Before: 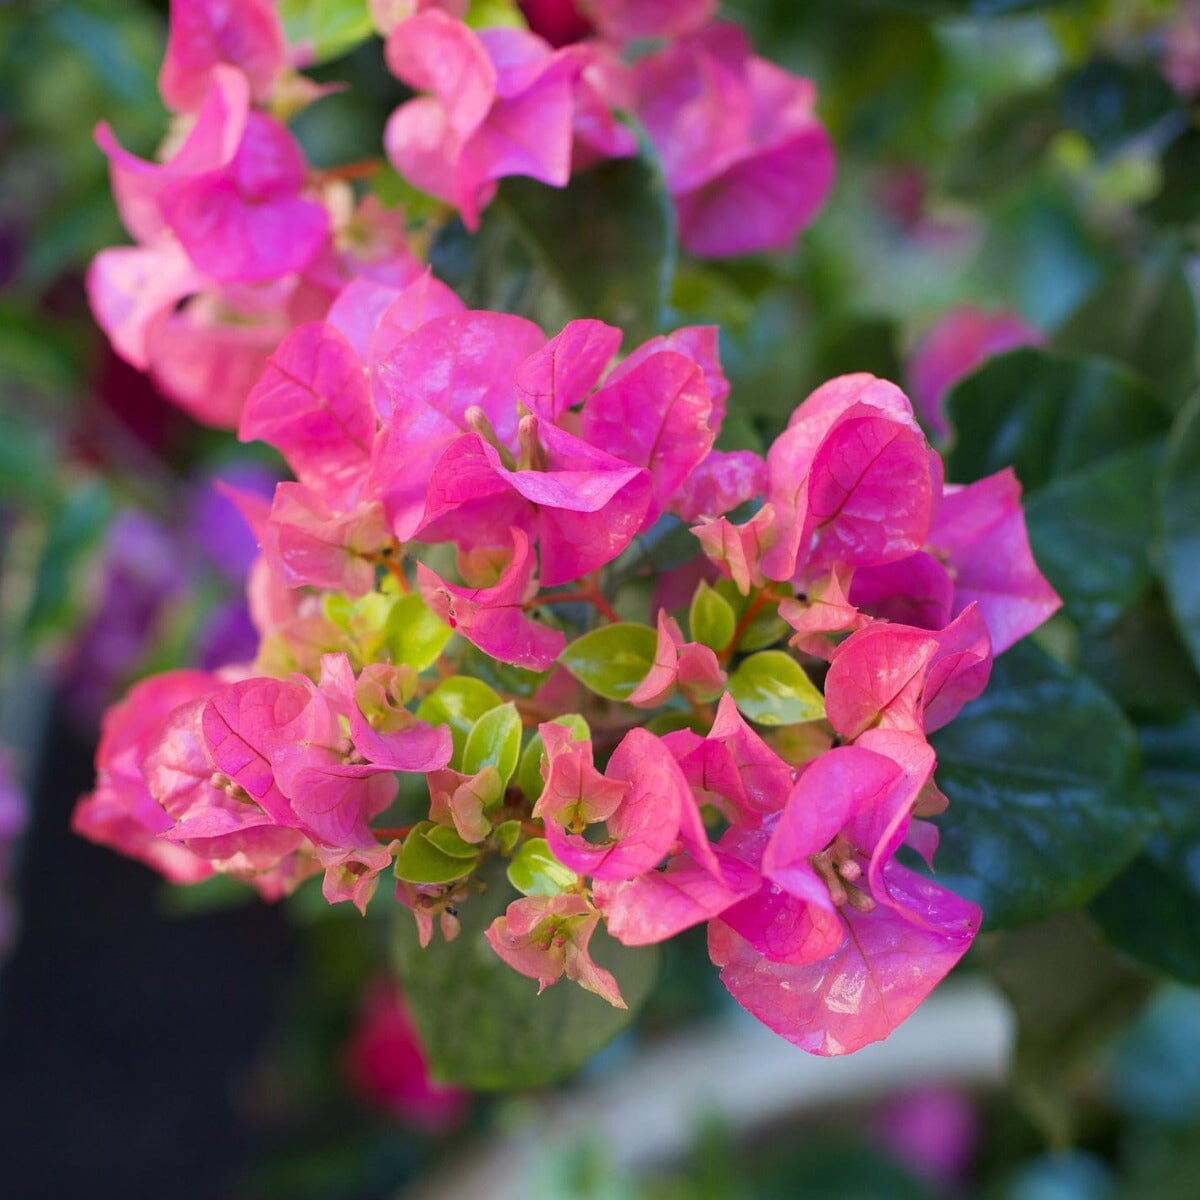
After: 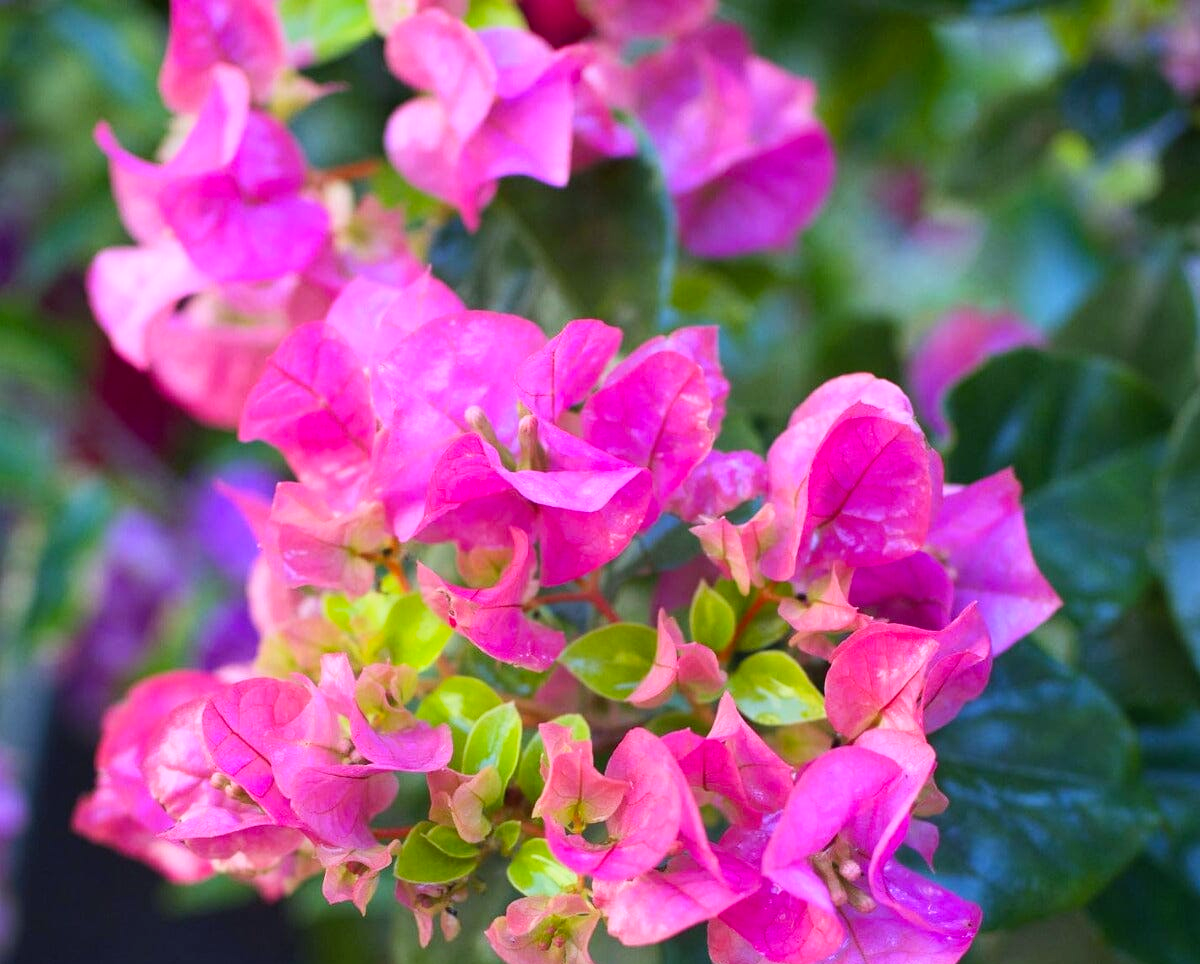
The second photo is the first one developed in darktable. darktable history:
crop: bottom 19.644%
contrast brightness saturation: contrast 0.2, brightness 0.16, saturation 0.22
white balance: red 0.924, blue 1.095
